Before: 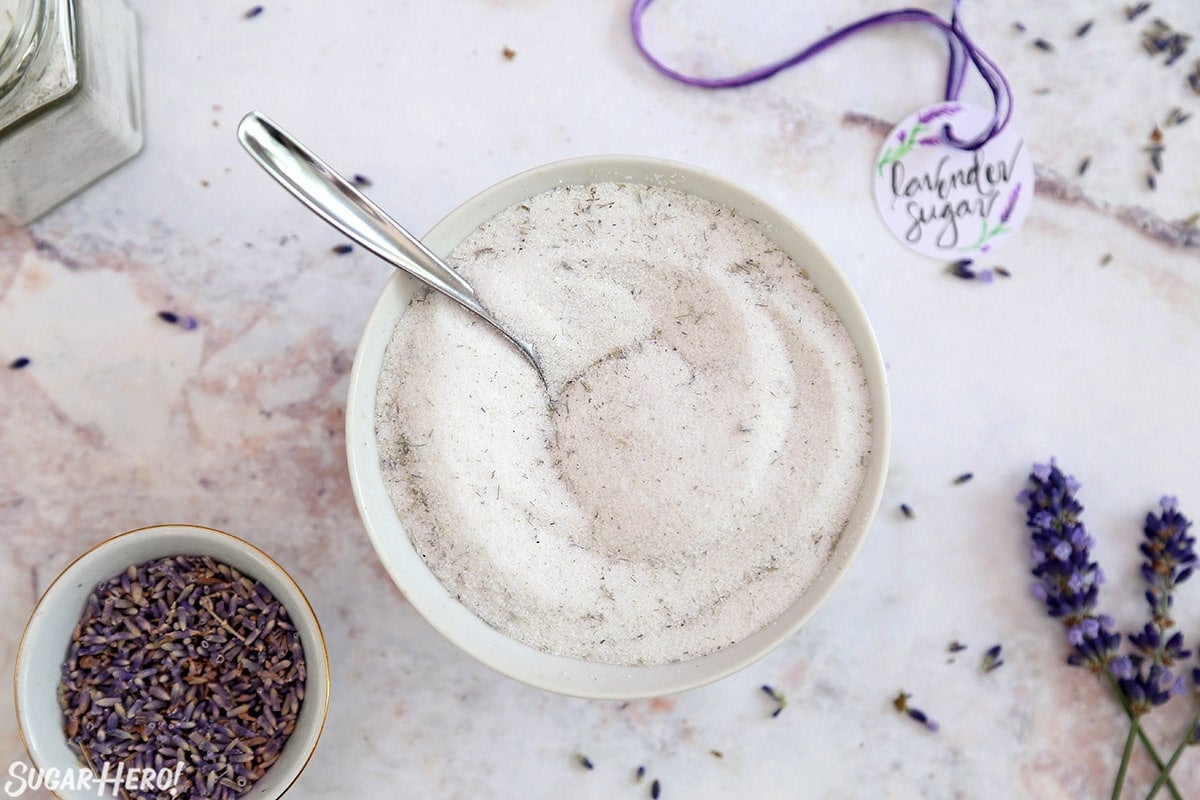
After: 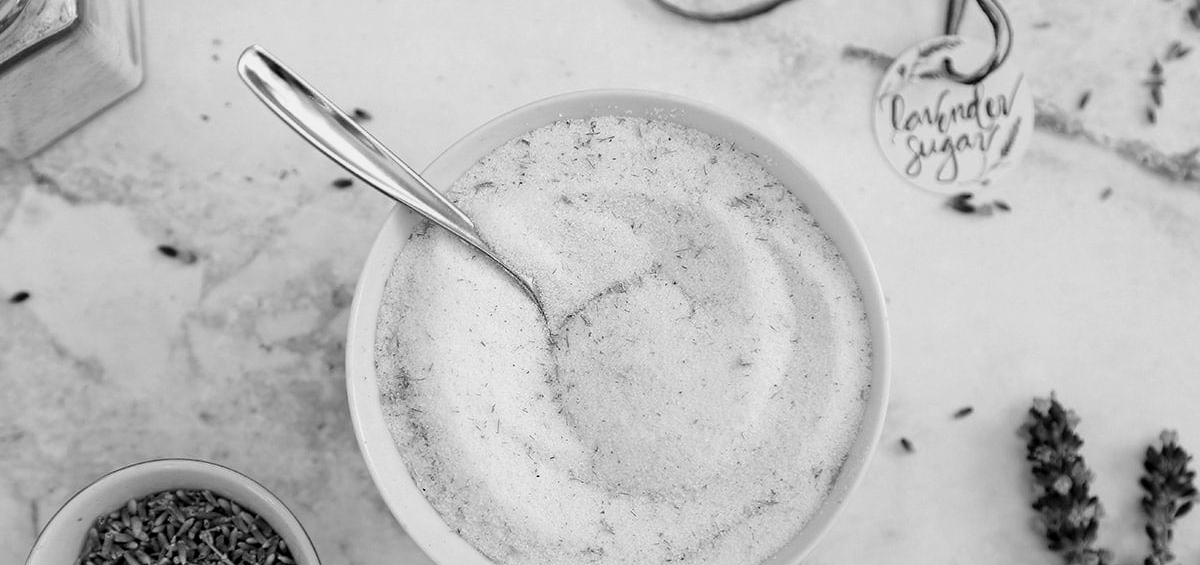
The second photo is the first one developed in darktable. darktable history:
monochrome: a 73.58, b 64.21
exposure: black level correction 0.001, compensate highlight preservation false
crop and rotate: top 8.293%, bottom 20.996%
